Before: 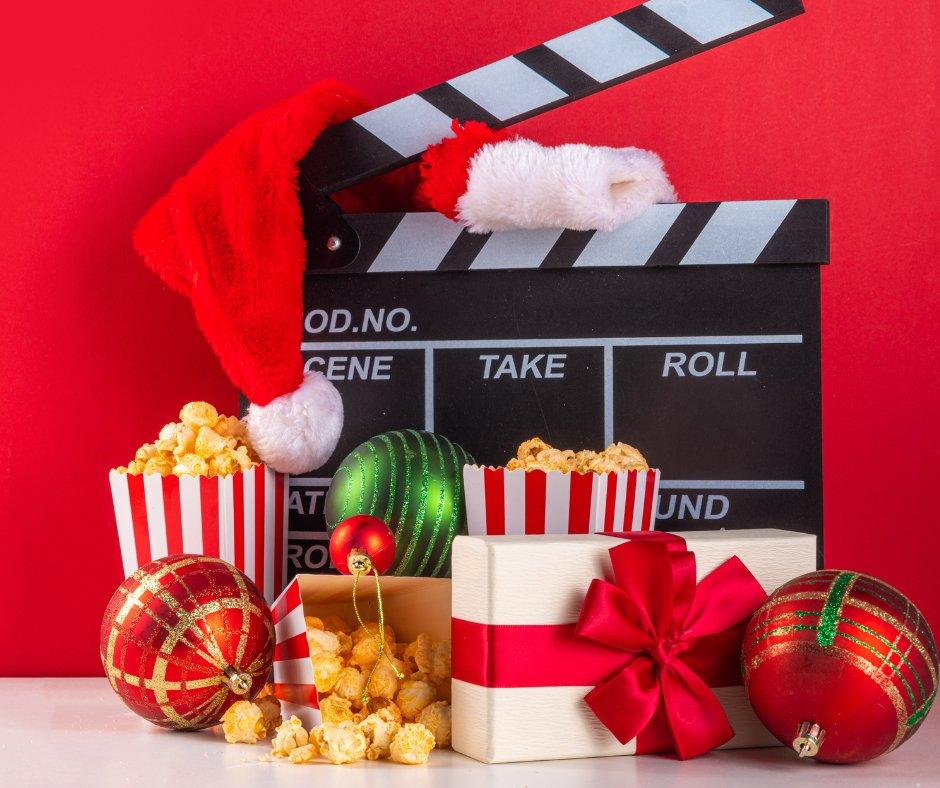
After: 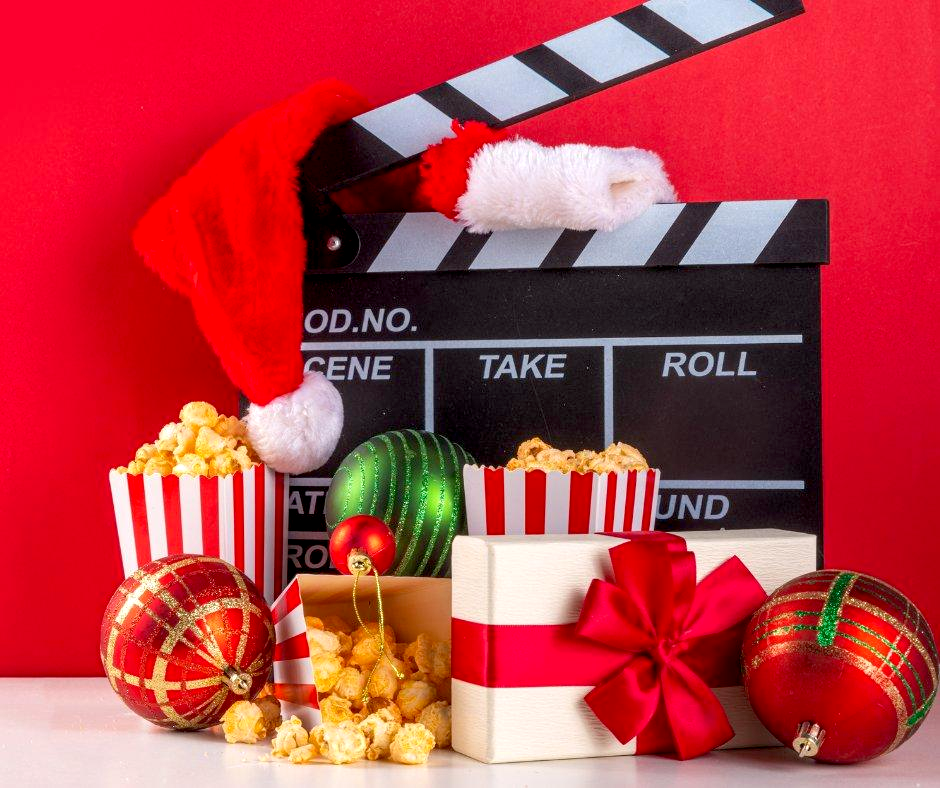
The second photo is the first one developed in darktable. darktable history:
exposure: black level correction 0.007, exposure 0.158 EV, compensate exposure bias true, compensate highlight preservation false
